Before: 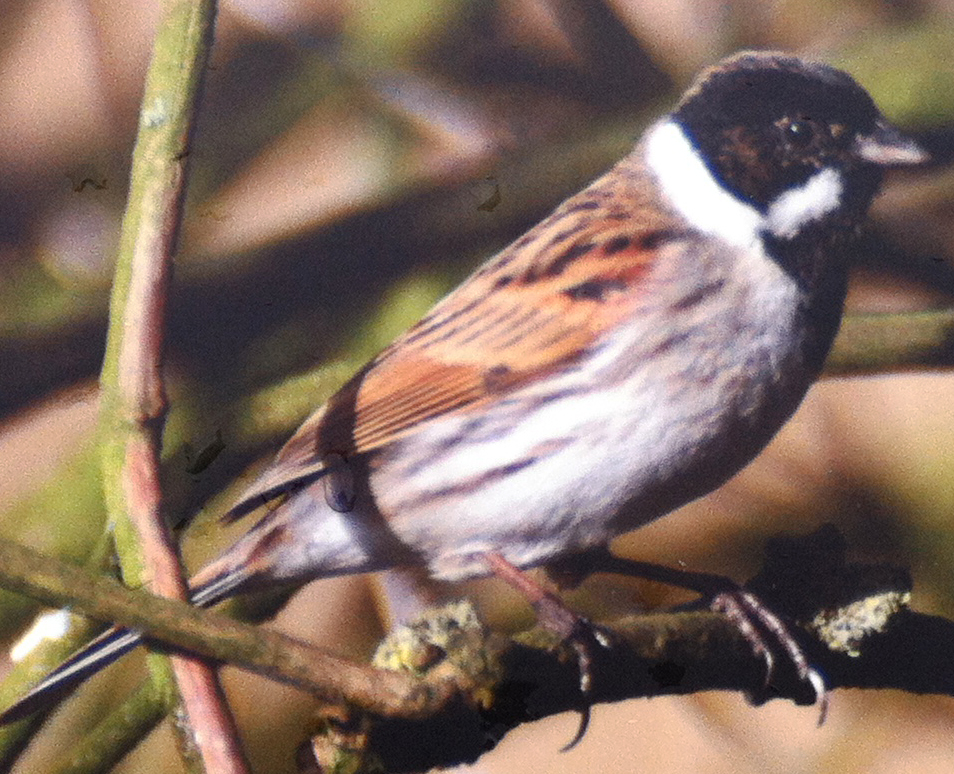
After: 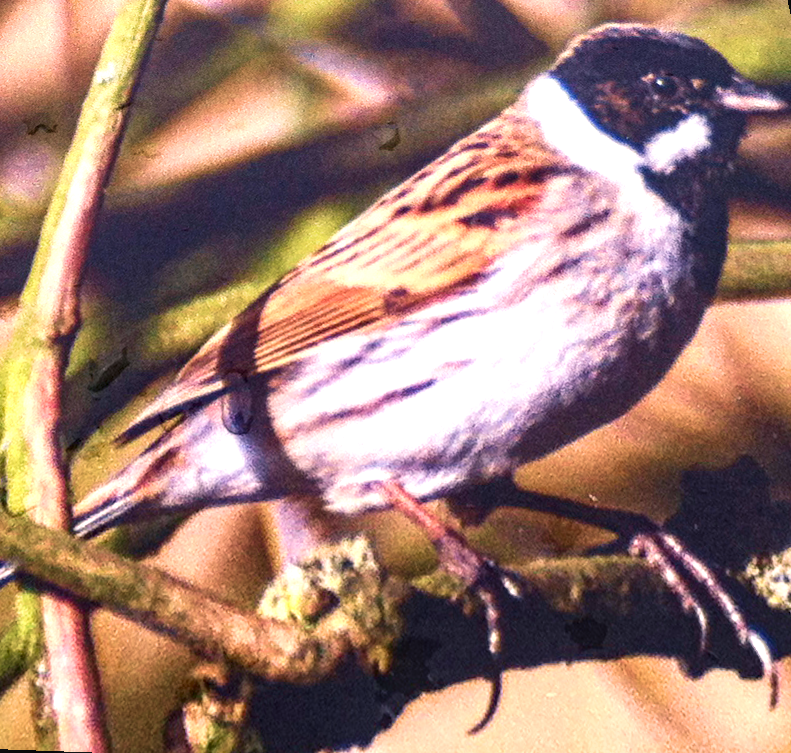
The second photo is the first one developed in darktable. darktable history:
contrast brightness saturation: contrast 0.13, brightness -0.05, saturation 0.16
exposure: exposure 0.74 EV, compensate highlight preservation false
local contrast: on, module defaults
velvia: strength 45%
shadows and highlights: shadows 49, highlights -41, soften with gaussian
color balance rgb: shadows lift › chroma 1.41%, shadows lift › hue 260°, power › chroma 0.5%, power › hue 260°, highlights gain › chroma 1%, highlights gain › hue 27°, saturation formula JzAzBz (2021)
rotate and perspective: rotation 0.72°, lens shift (vertical) -0.352, lens shift (horizontal) -0.051, crop left 0.152, crop right 0.859, crop top 0.019, crop bottom 0.964
contrast equalizer: y [[0.5, 0.5, 0.501, 0.63, 0.504, 0.5], [0.5 ×6], [0.5 ×6], [0 ×6], [0 ×6]]
